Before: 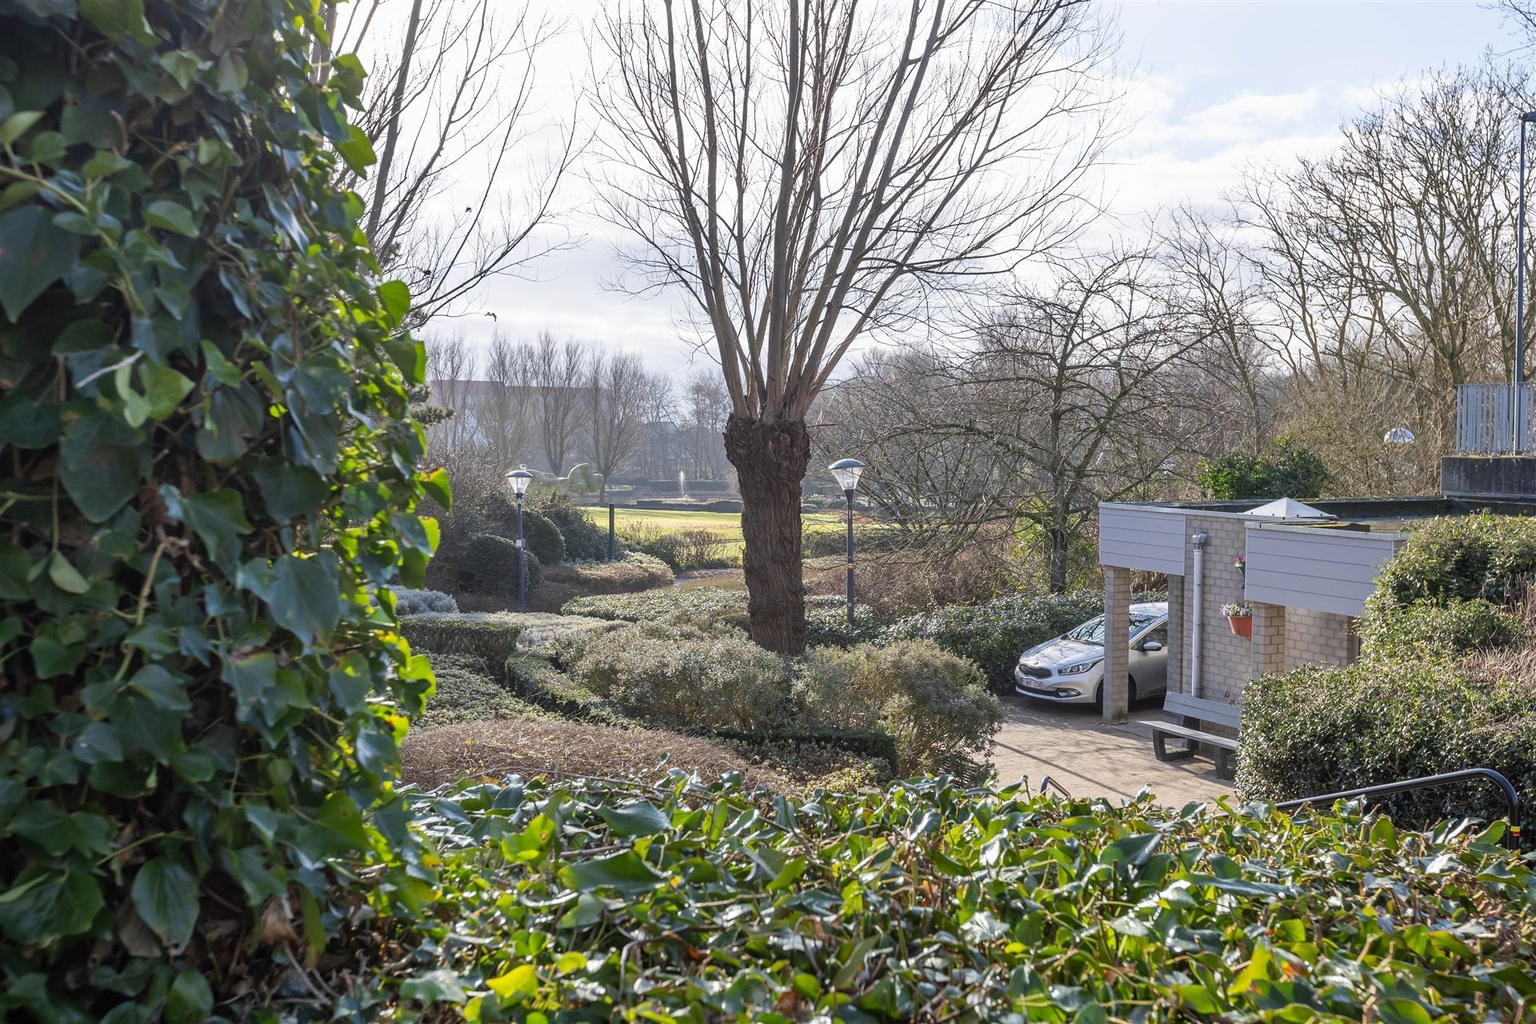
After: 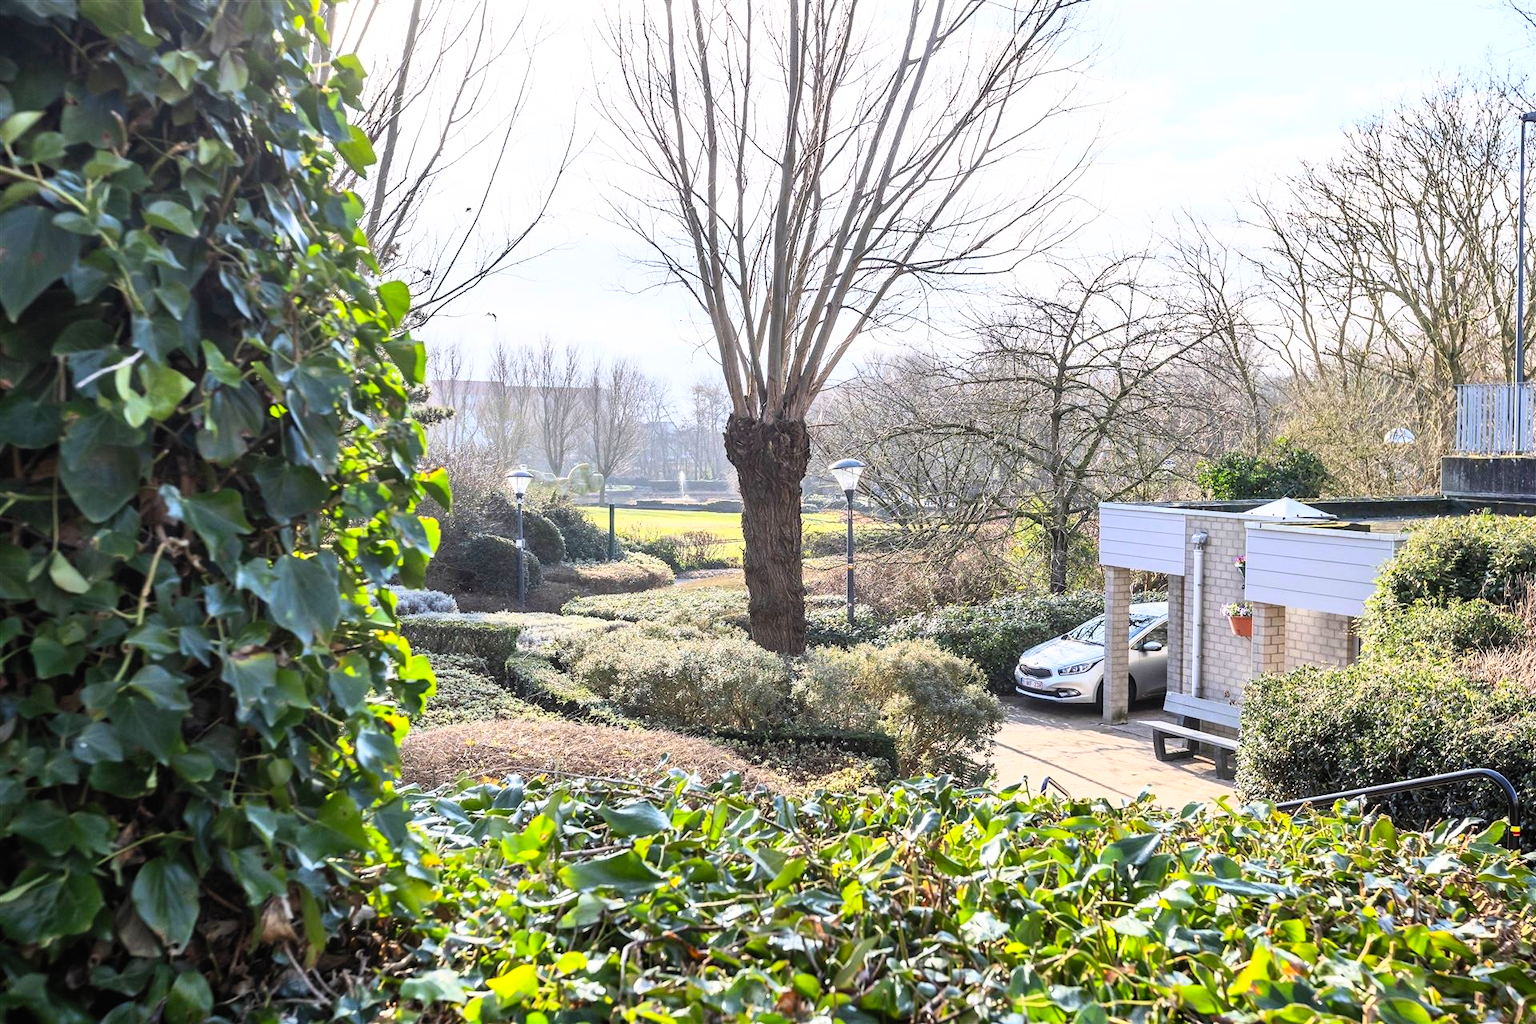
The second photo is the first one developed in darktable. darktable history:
contrast brightness saturation: contrast 0.203, brightness 0.155, saturation 0.227
base curve: curves: ch0 [(0, 0) (0.005, 0.002) (0.193, 0.295) (0.399, 0.664) (0.75, 0.928) (1, 1)]
